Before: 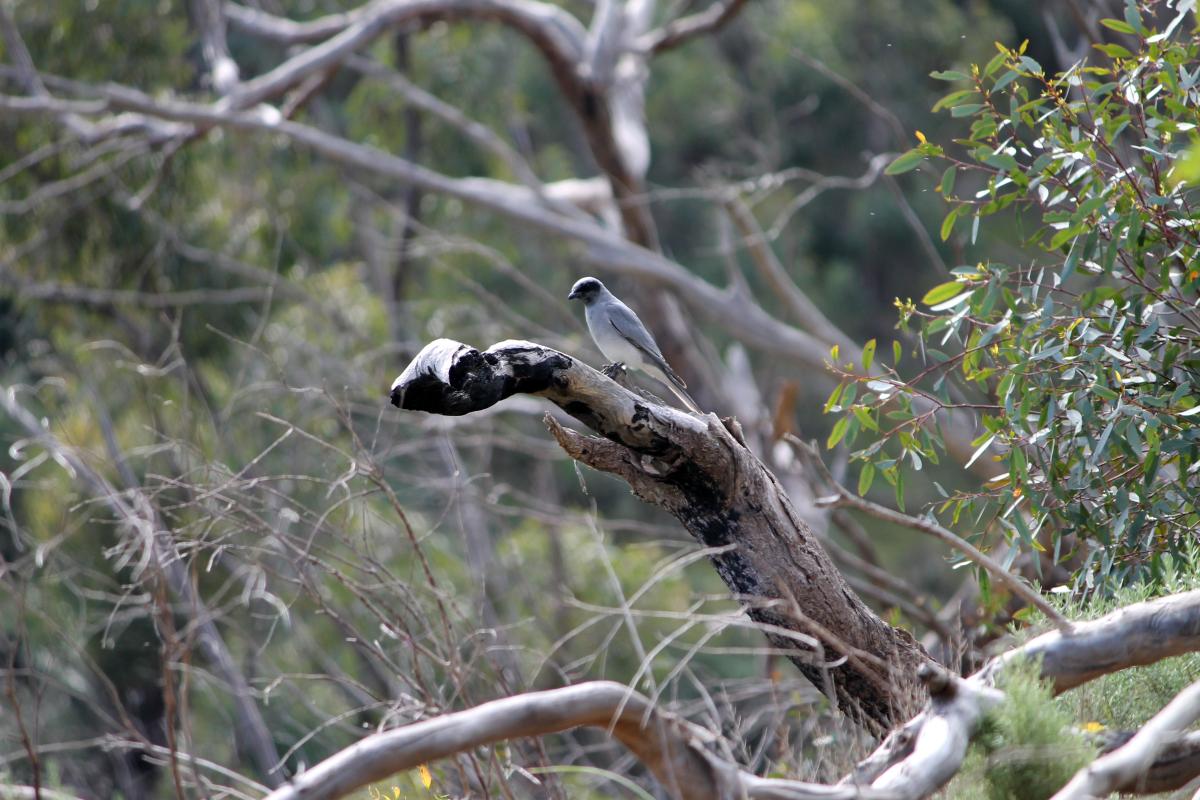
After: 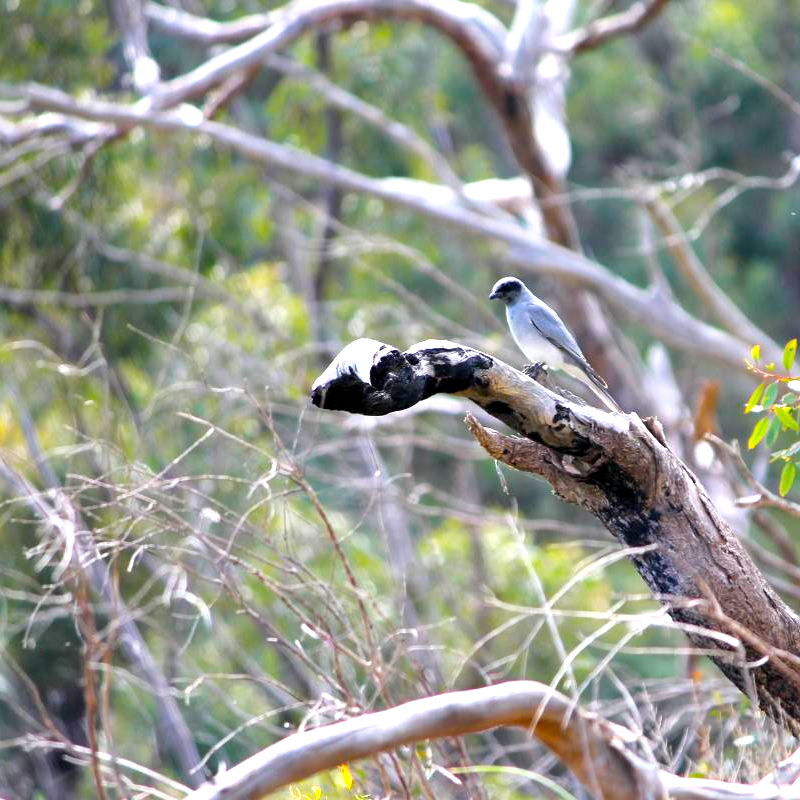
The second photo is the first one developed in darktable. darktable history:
color balance rgb: linear chroma grading › global chroma 15%, perceptual saturation grading › global saturation 30%
crop and rotate: left 6.617%, right 26.717%
exposure: black level correction 0.001, exposure 1.129 EV, compensate exposure bias true, compensate highlight preservation false
